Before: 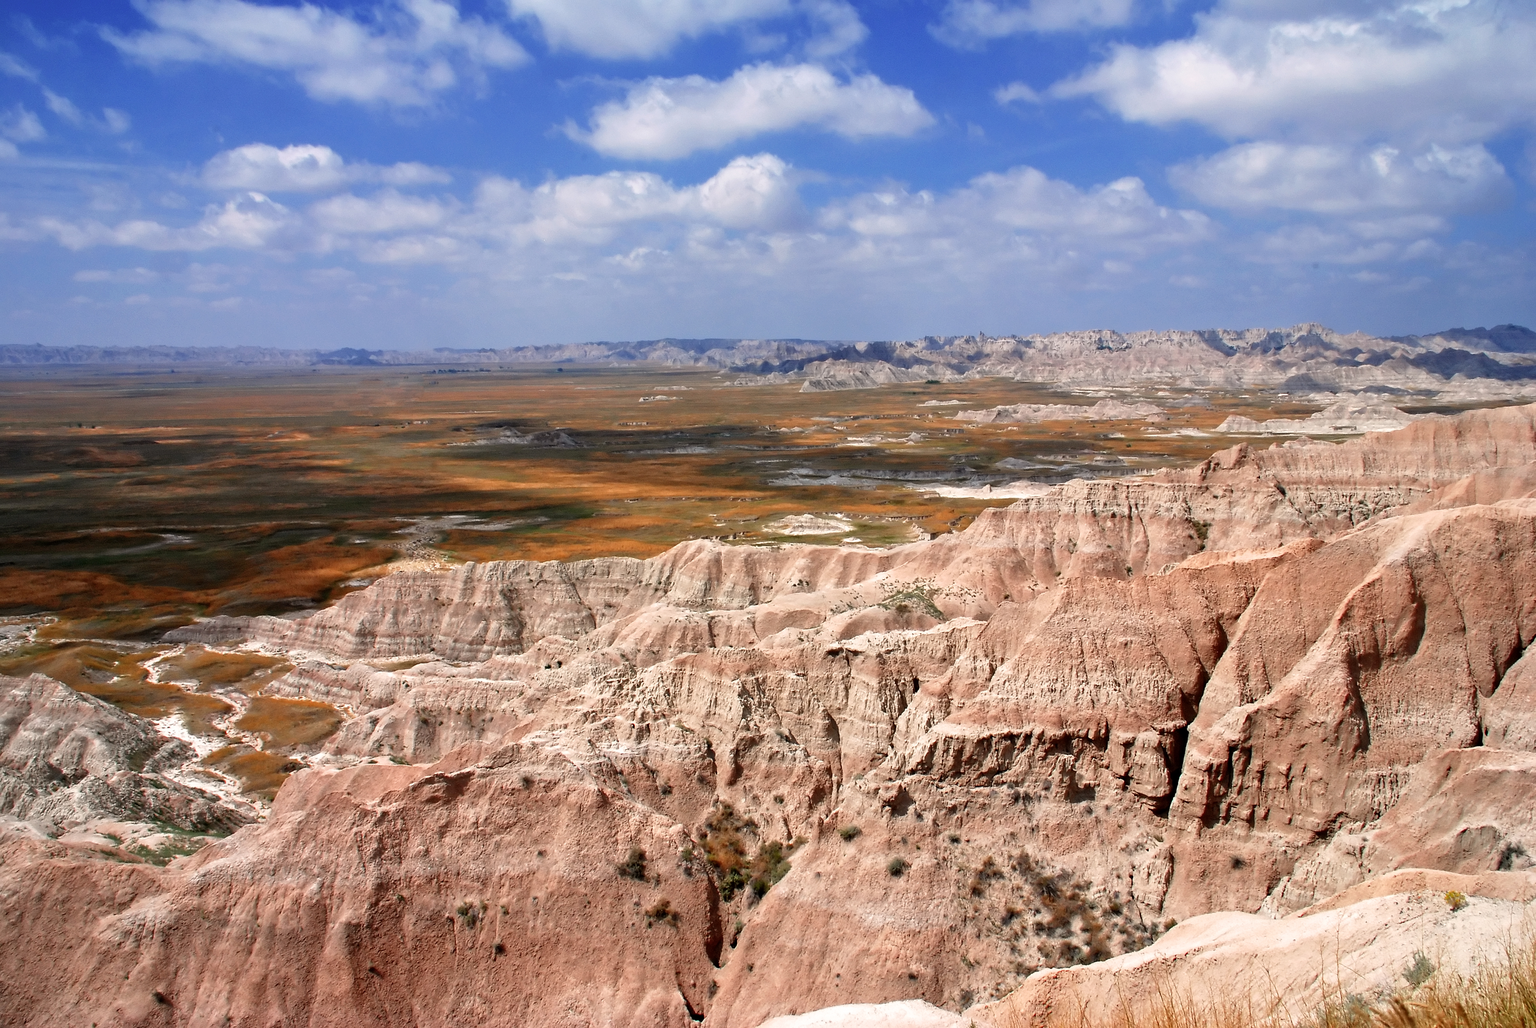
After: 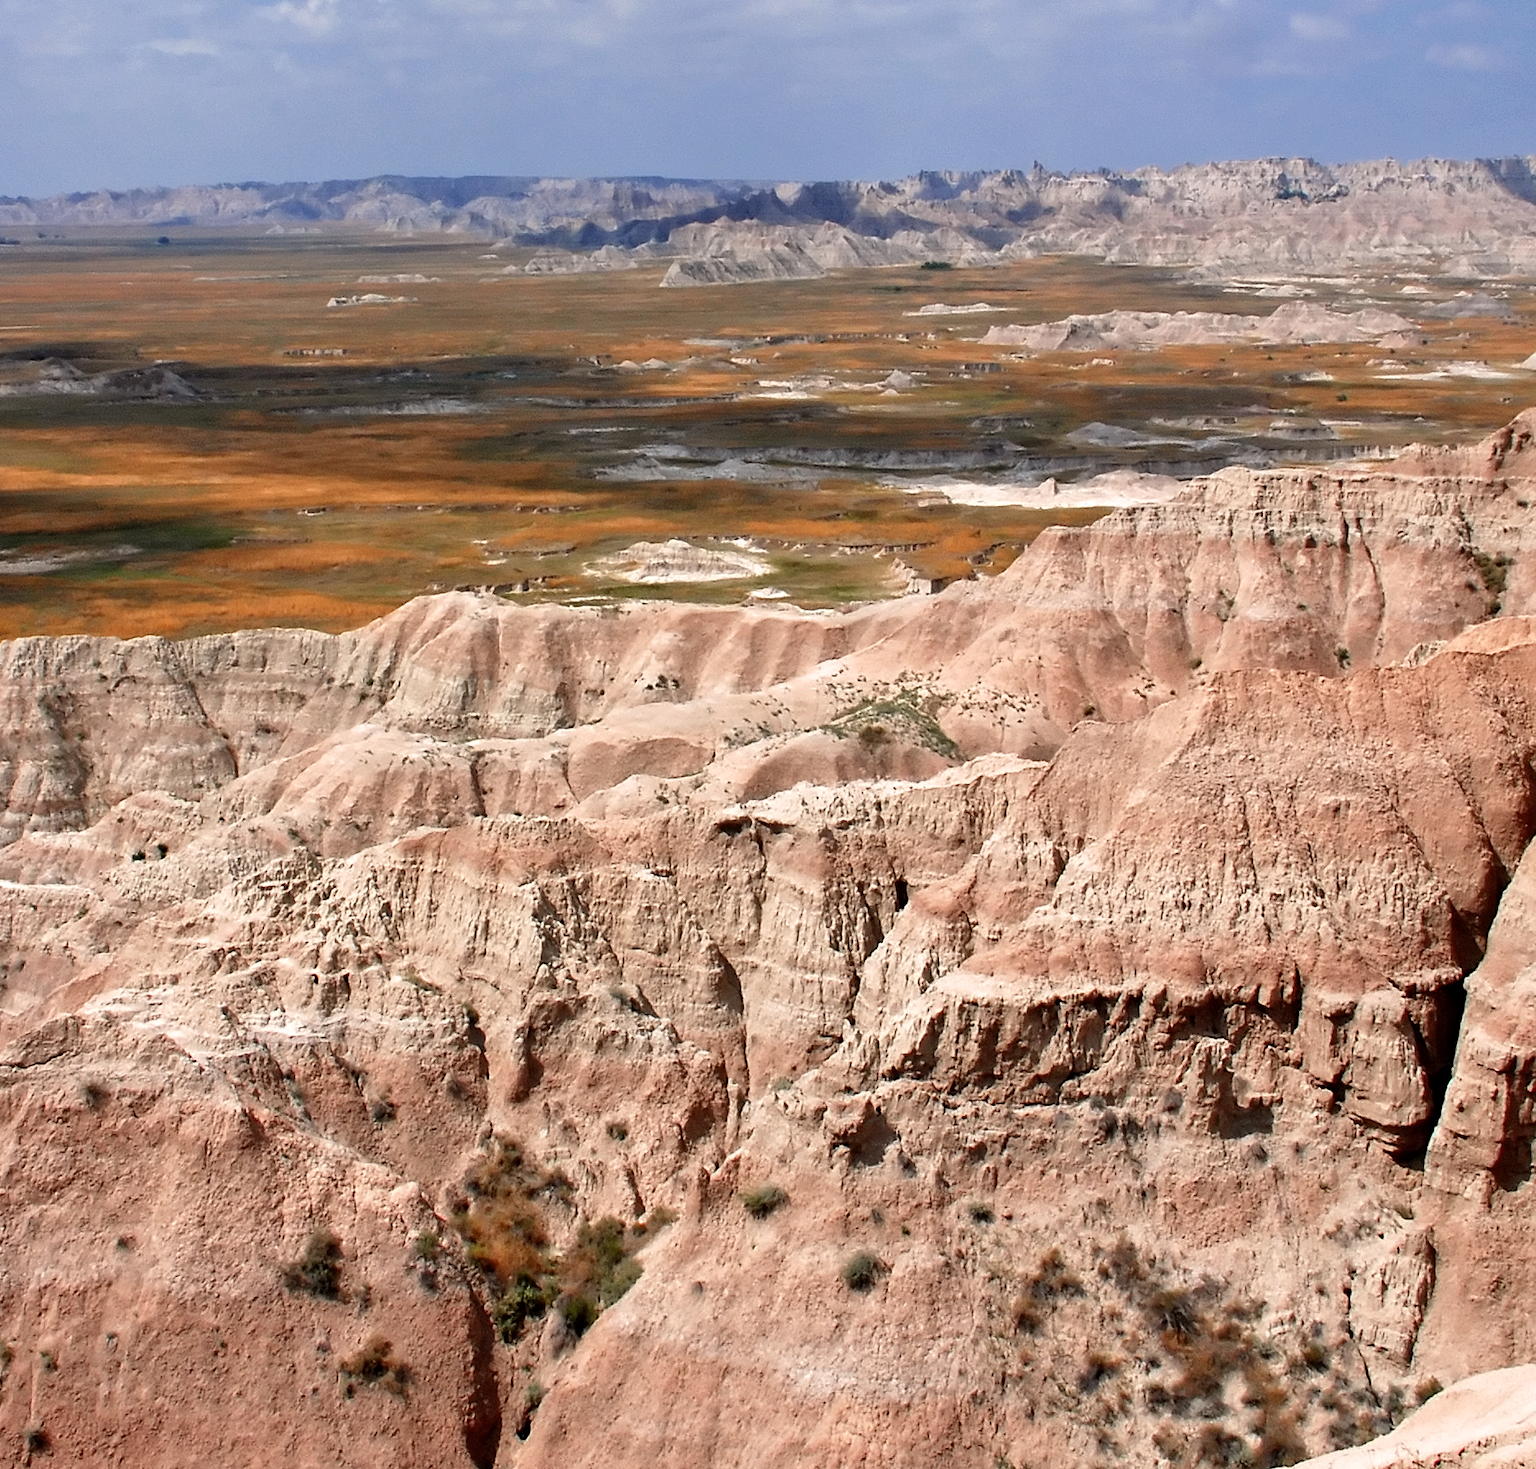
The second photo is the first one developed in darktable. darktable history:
crop: left 31.338%, top 24.7%, right 20.407%, bottom 6.326%
